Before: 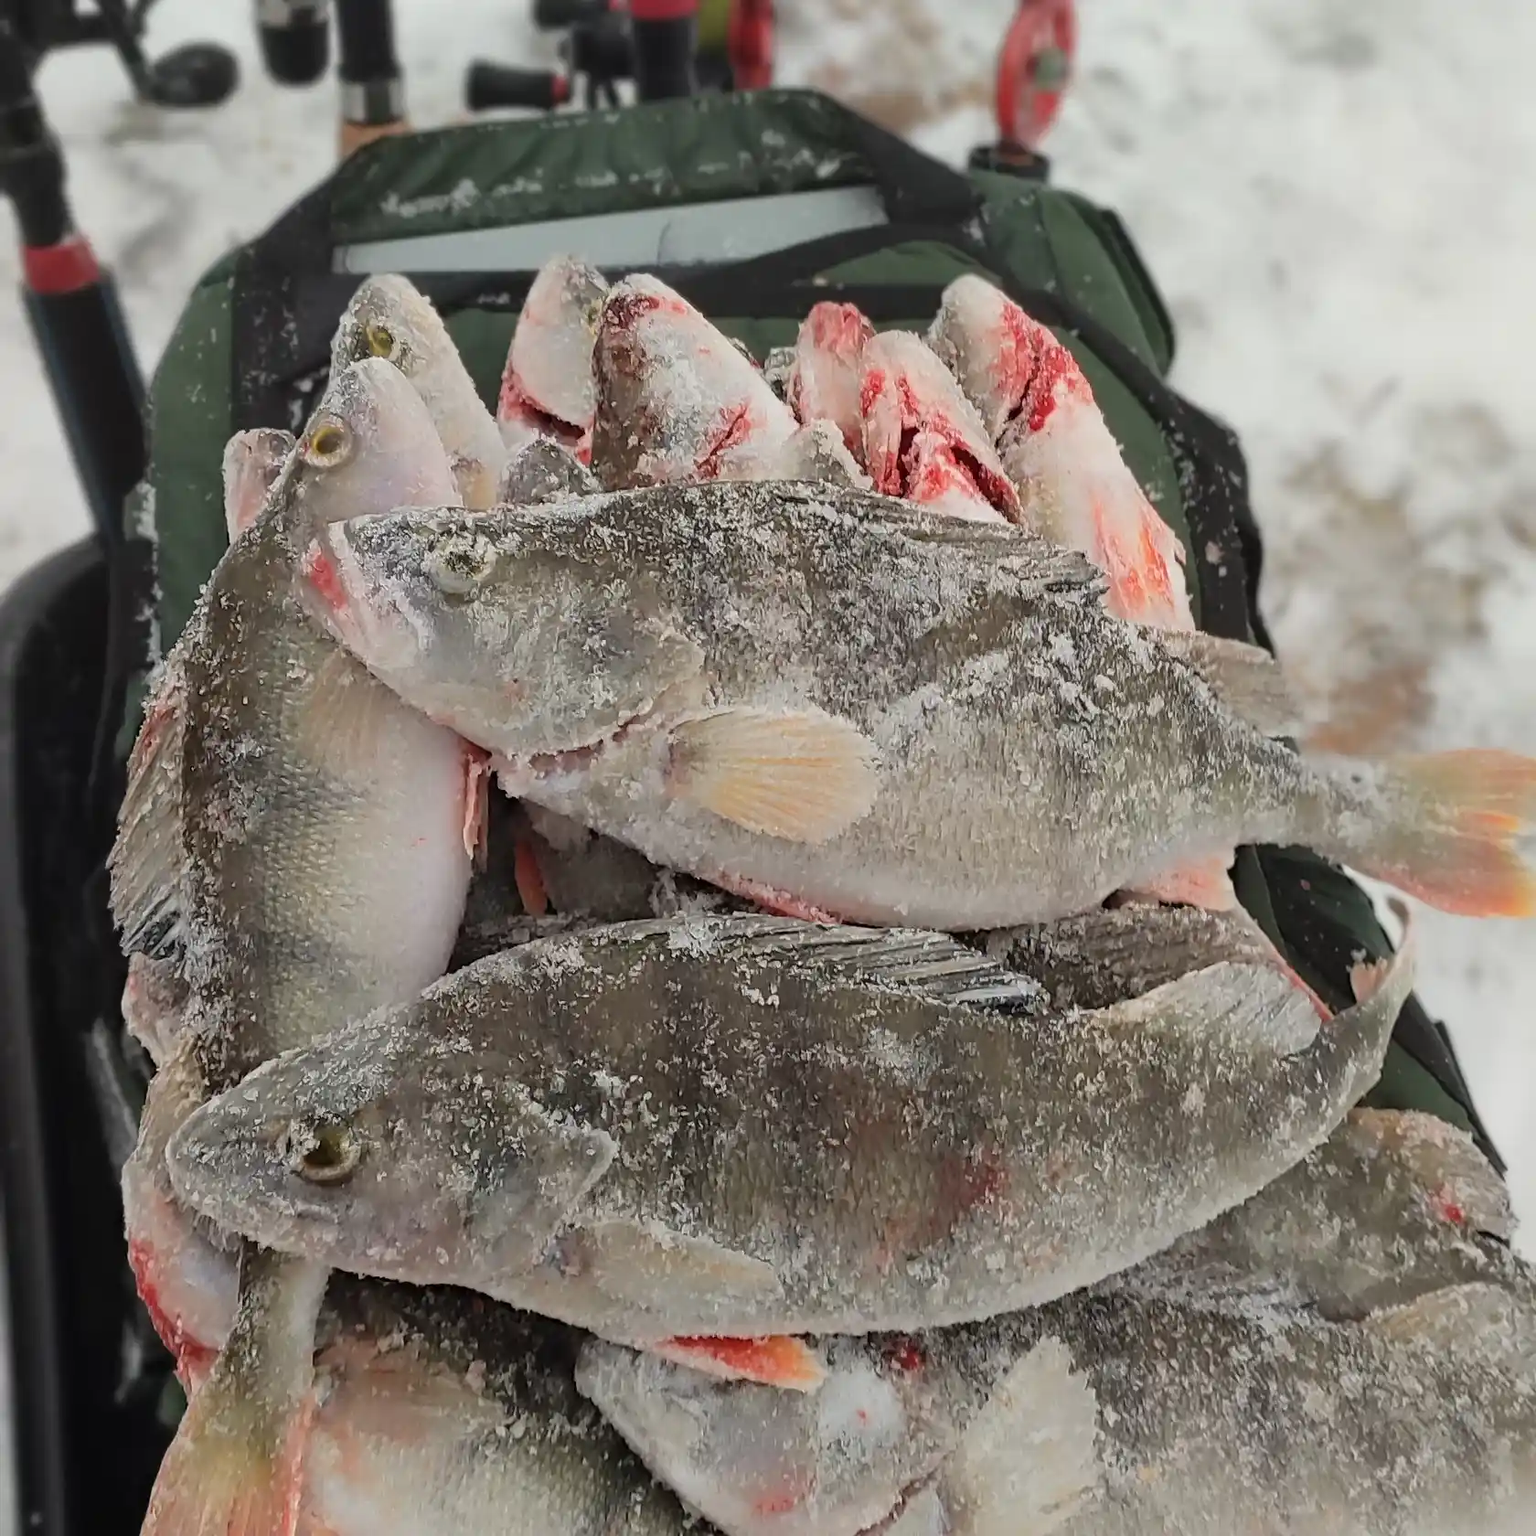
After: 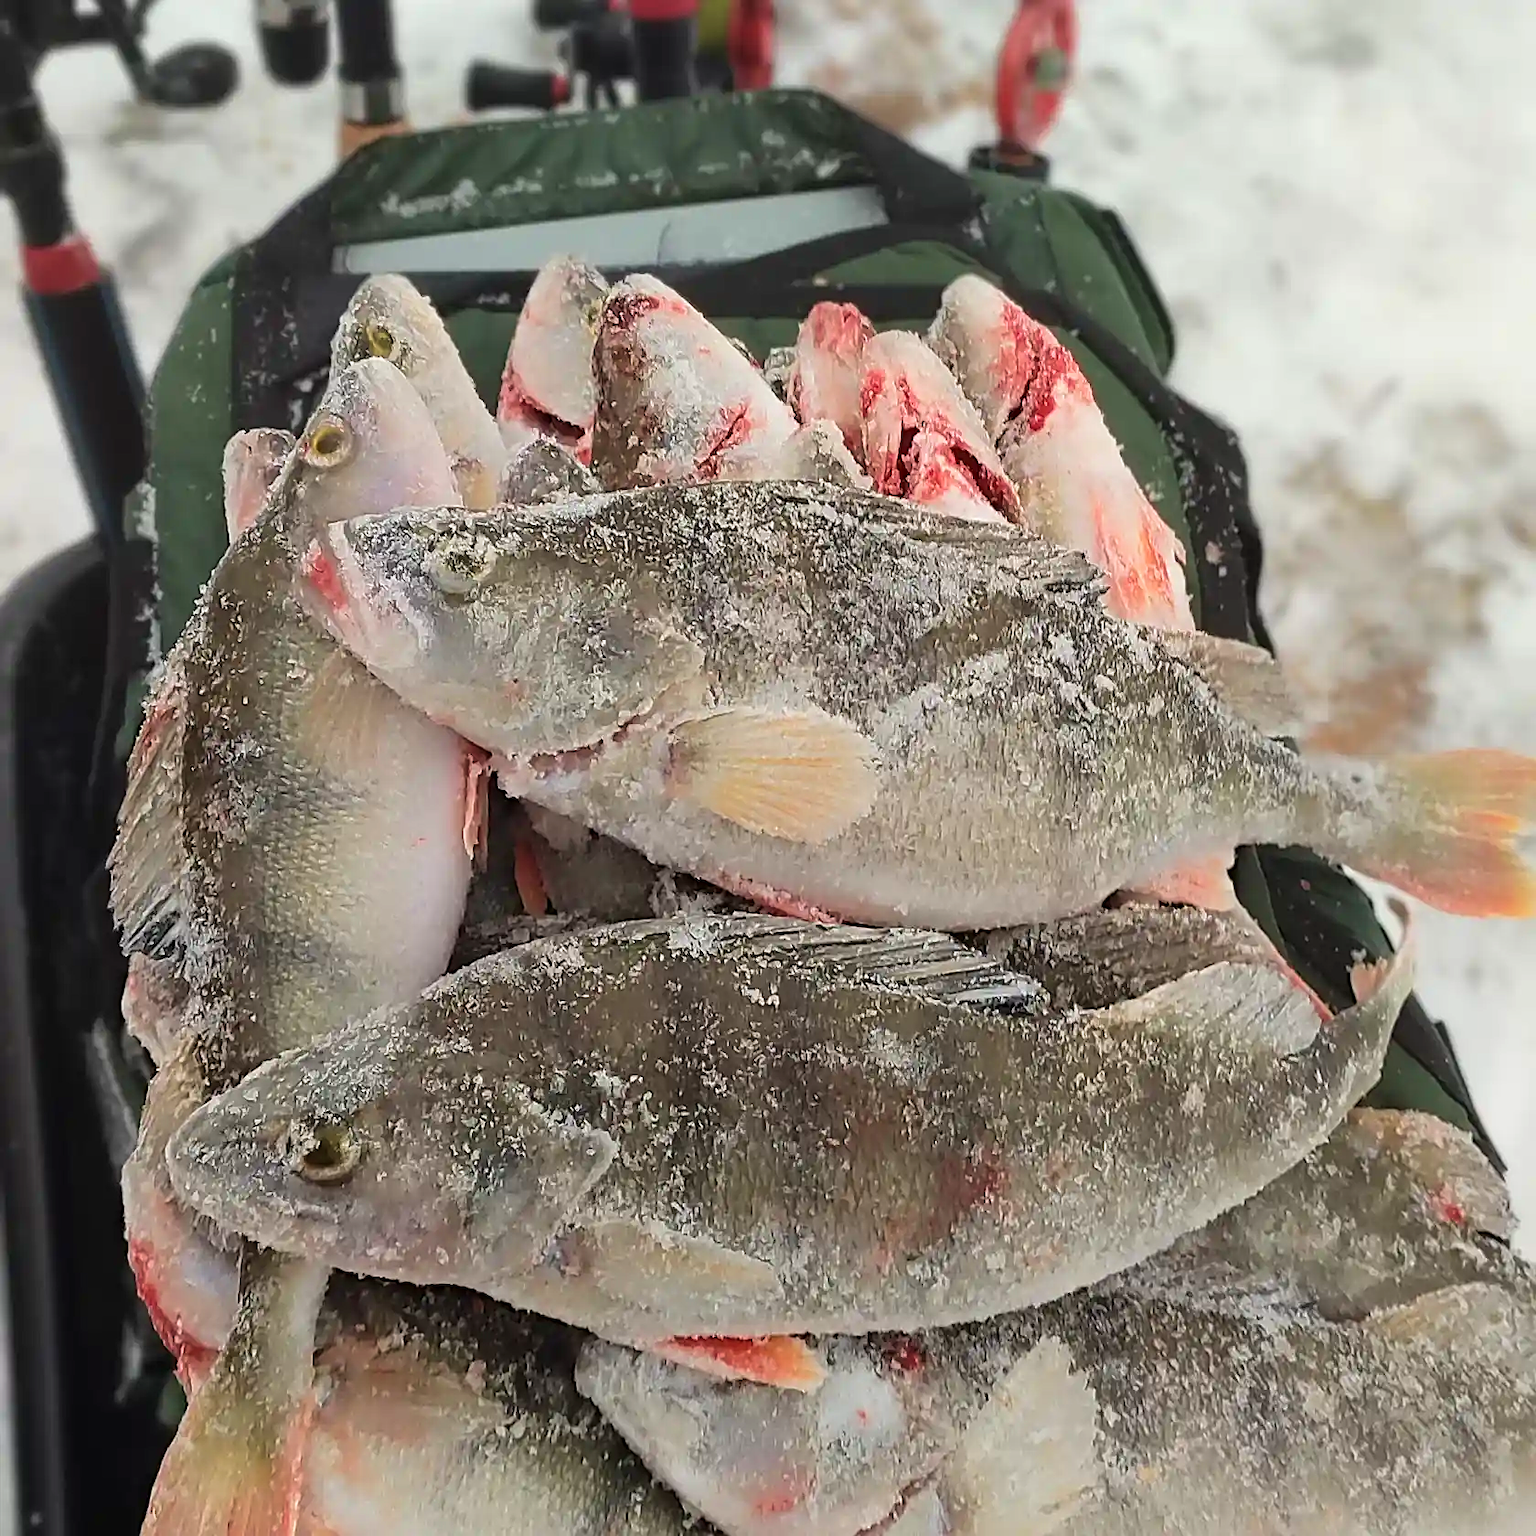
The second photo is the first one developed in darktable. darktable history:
exposure: exposure 0.211 EV, compensate exposure bias true, compensate highlight preservation false
sharpen: on, module defaults
velvia: strength 26.56%
tone equalizer: edges refinement/feathering 500, mask exposure compensation -1.57 EV, preserve details no
